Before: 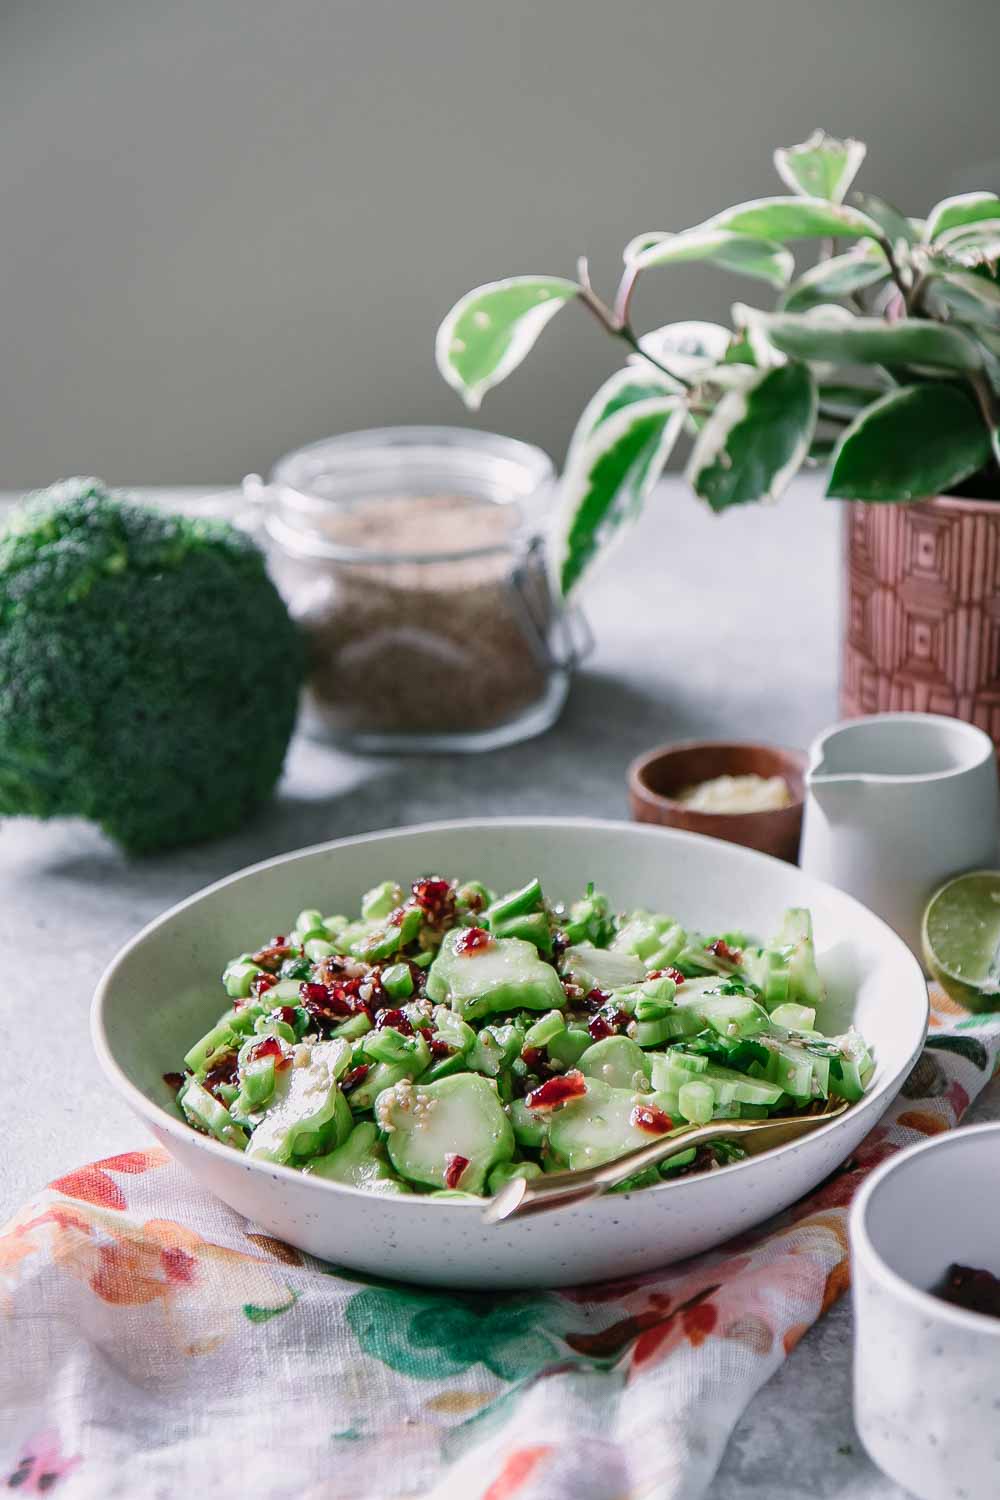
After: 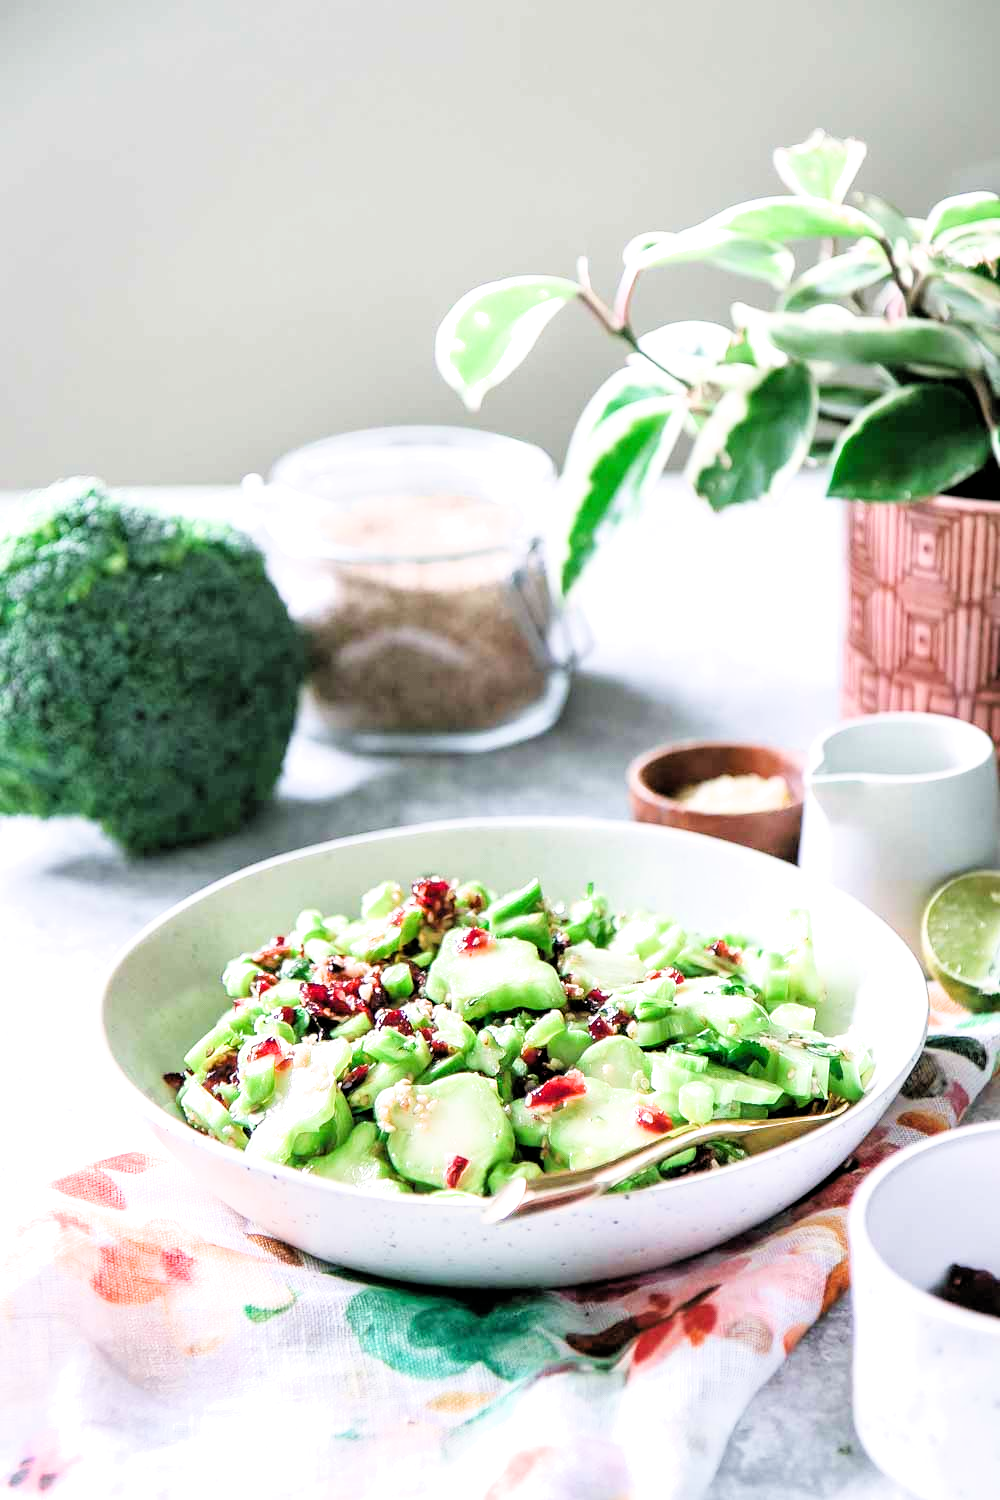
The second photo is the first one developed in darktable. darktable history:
exposure: black level correction 0, exposure 1.701 EV, compensate exposure bias true, compensate highlight preservation false
filmic rgb: black relative exposure -3.85 EV, white relative exposure 3.48 EV, hardness 2.63, contrast 1.102
